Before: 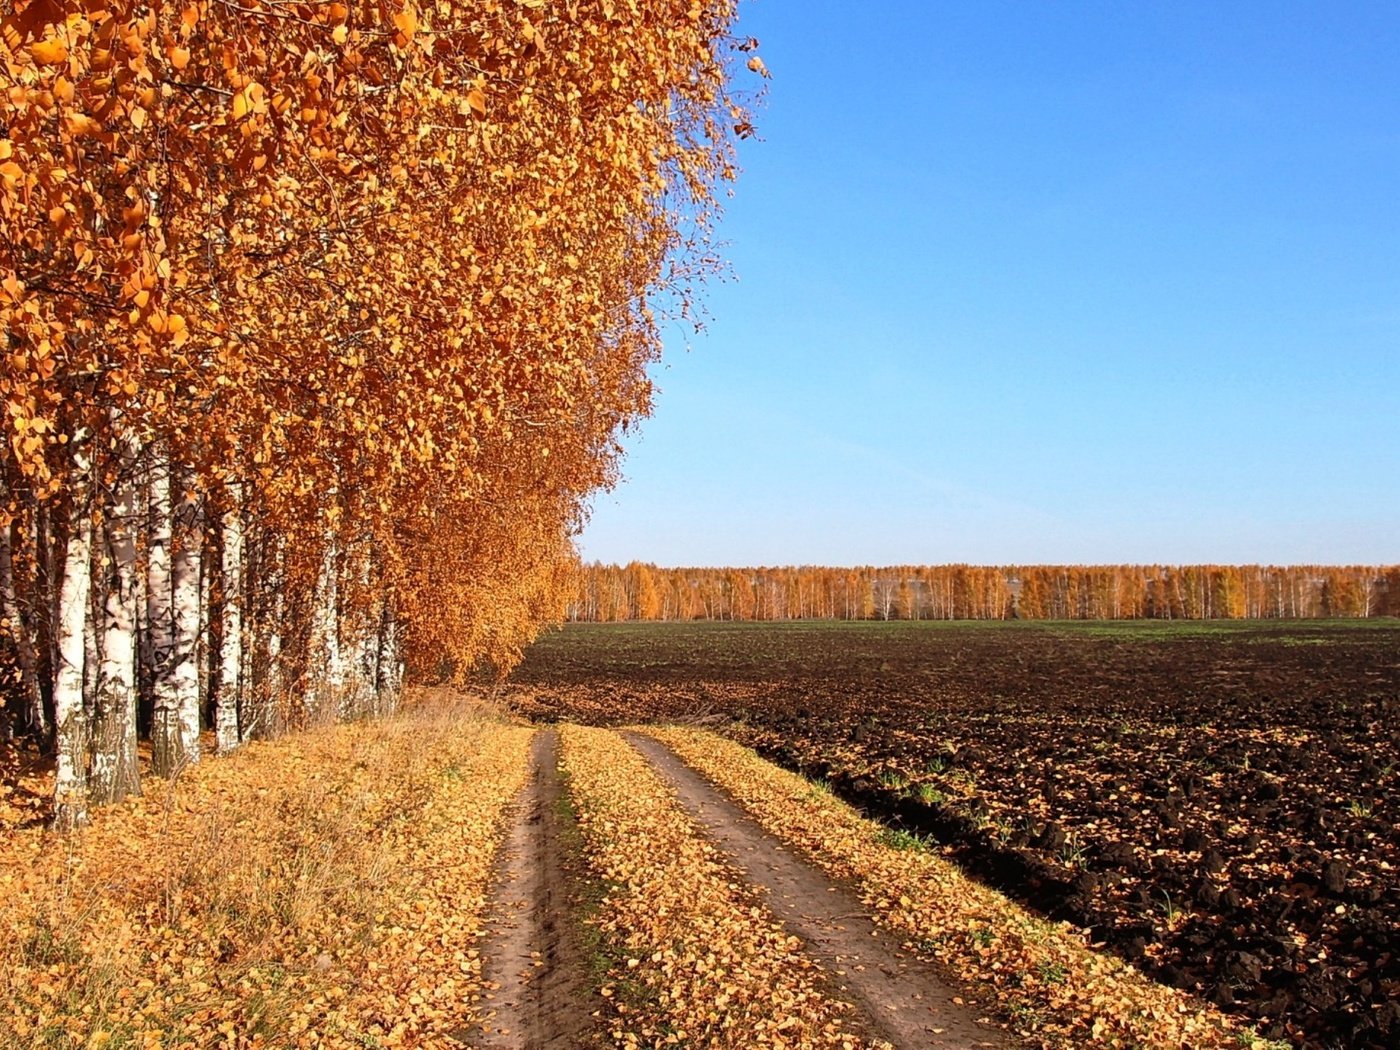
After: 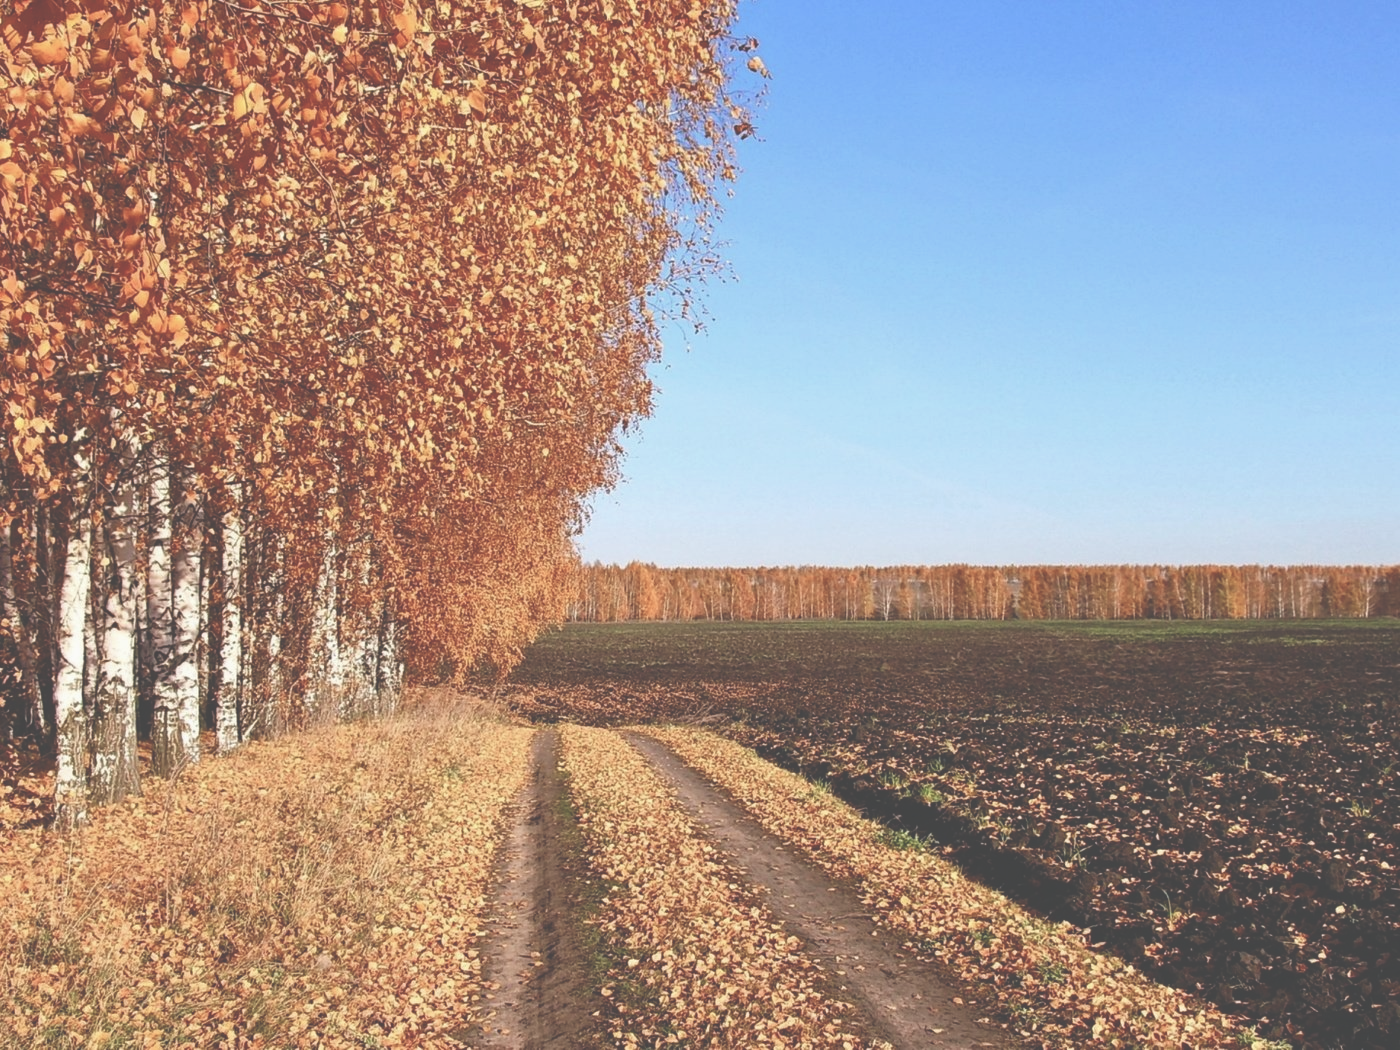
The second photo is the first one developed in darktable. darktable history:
color balance rgb: shadows lift › chroma 1.044%, shadows lift › hue 241.34°, linear chroma grading › global chroma 15.021%, perceptual saturation grading › global saturation -11.088%, perceptual saturation grading › highlights -26.065%, perceptual saturation grading › shadows 20.849%
exposure: black level correction -0.063, exposure -0.05 EV, compensate exposure bias true, compensate highlight preservation false
